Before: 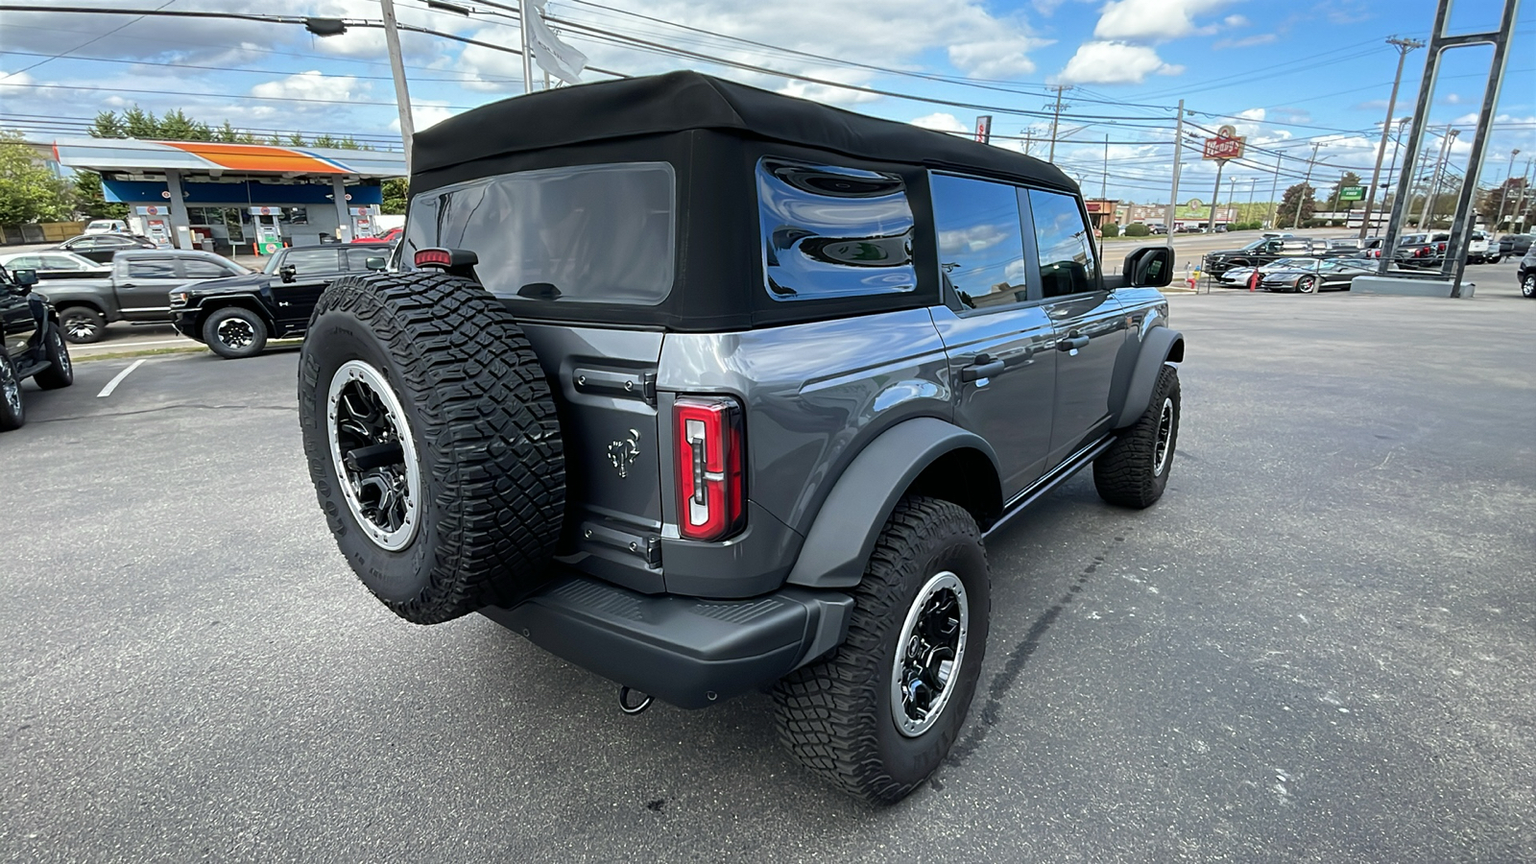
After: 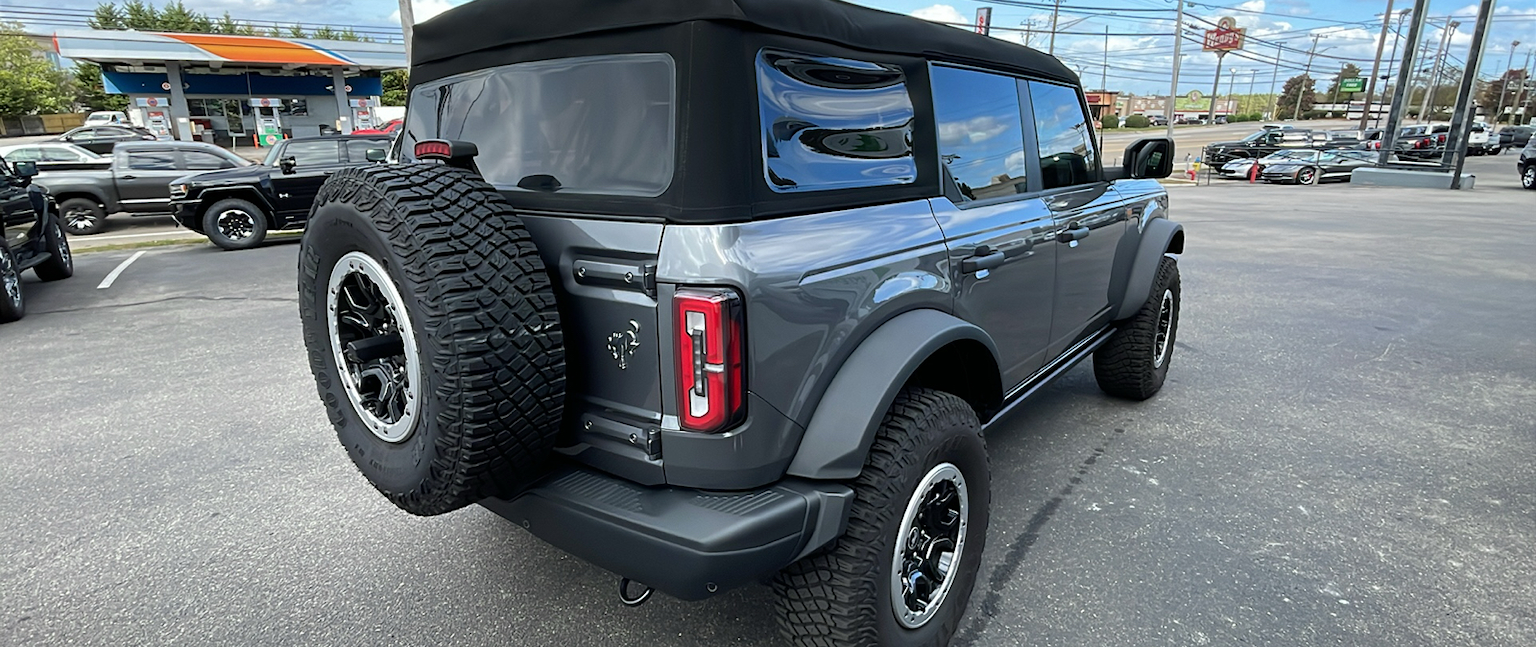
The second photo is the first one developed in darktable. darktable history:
crop and rotate: top 12.612%, bottom 12.498%
